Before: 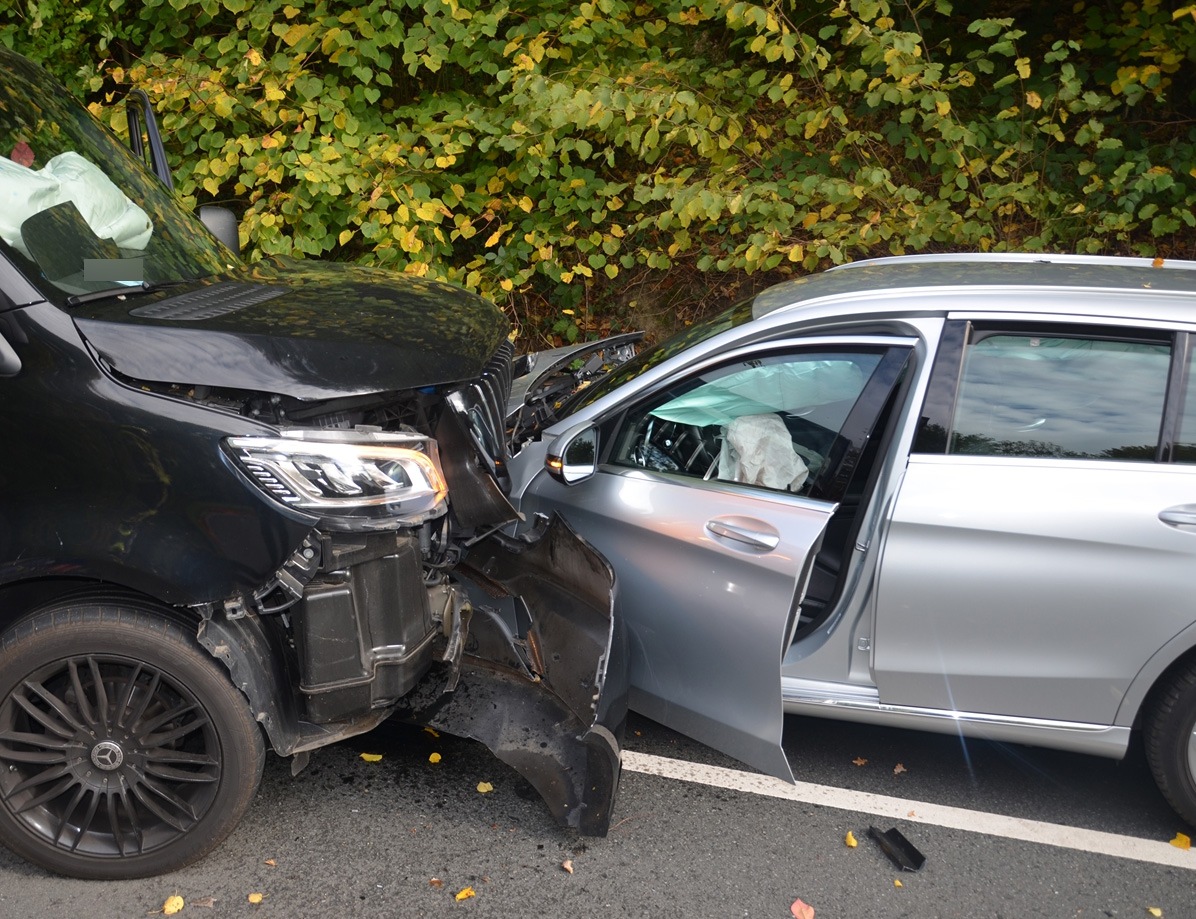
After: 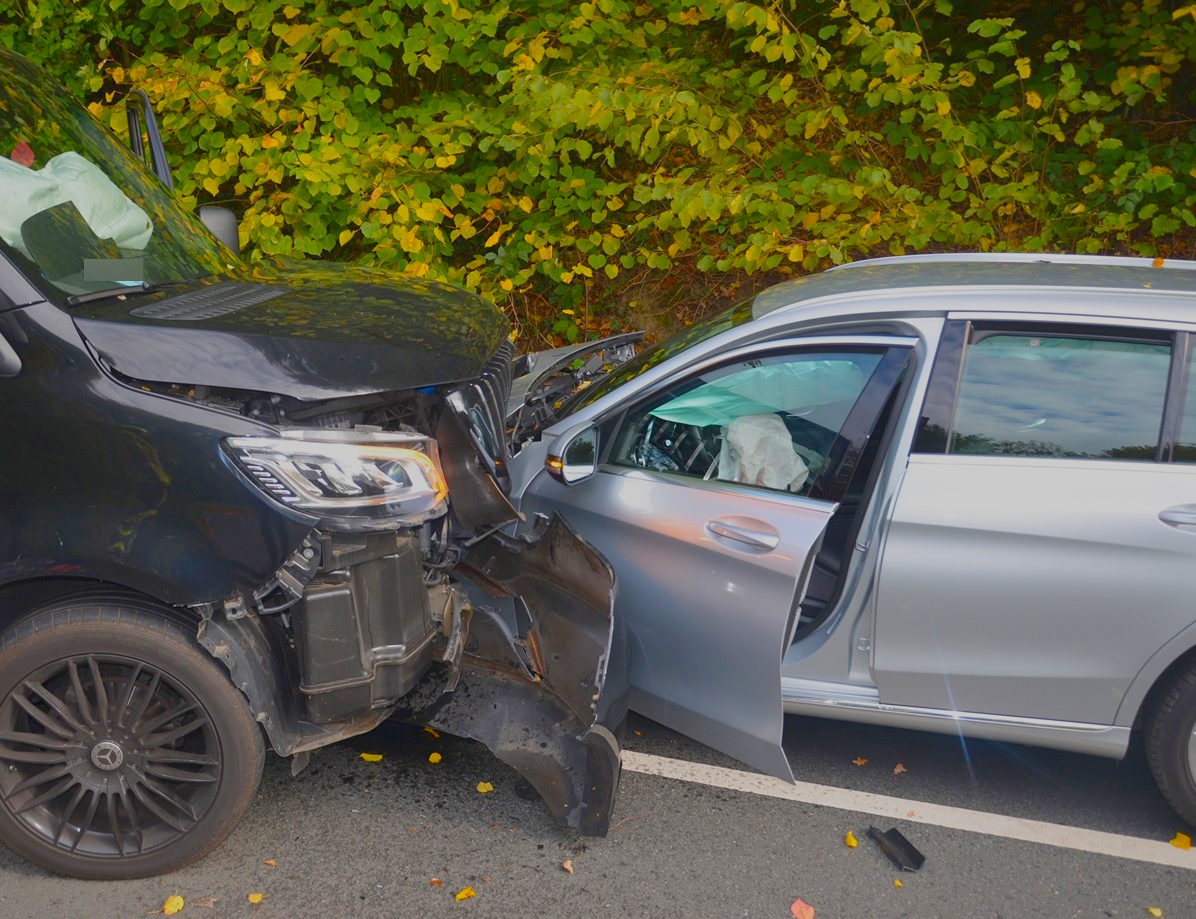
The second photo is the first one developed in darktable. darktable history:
color balance rgb: linear chroma grading › global chroma 8.721%, perceptual saturation grading › global saturation 29.403%, contrast -29.568%
